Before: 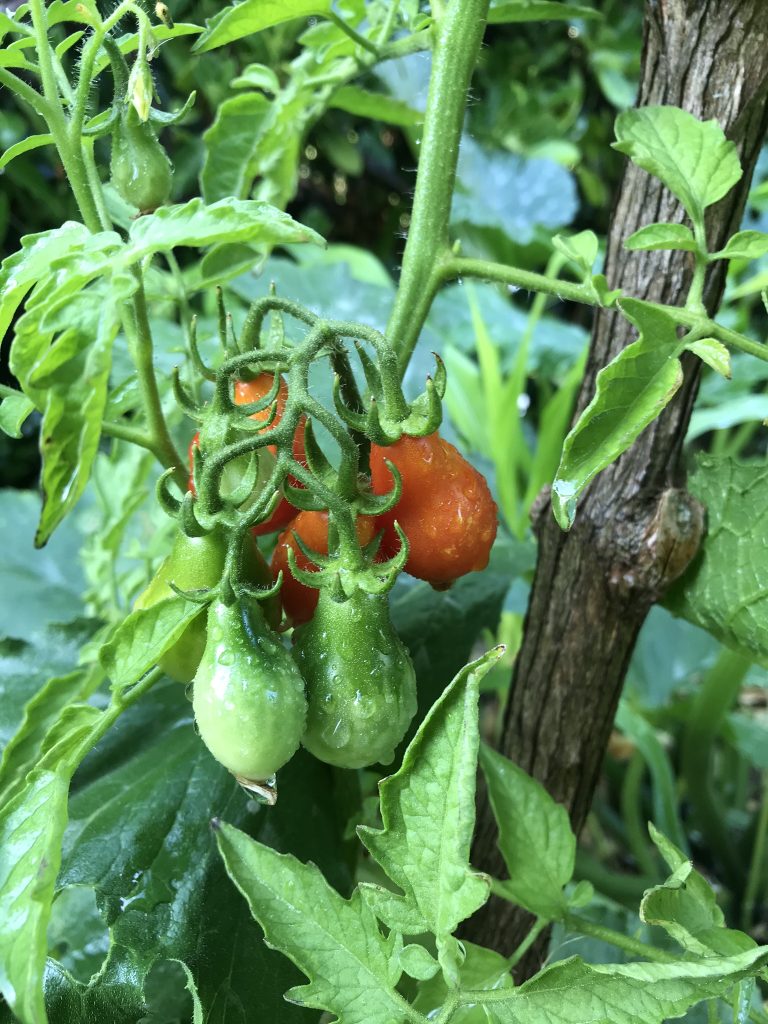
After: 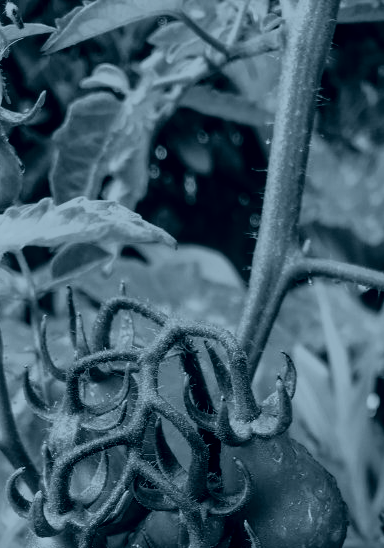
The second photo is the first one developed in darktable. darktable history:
crop: left 19.556%, right 30.401%, bottom 46.458%
colorize: hue 194.4°, saturation 29%, source mix 61.75%, lightness 3.98%, version 1
tone equalizer: -8 EV -1.08 EV, -7 EV -1.01 EV, -6 EV -0.867 EV, -5 EV -0.578 EV, -3 EV 0.578 EV, -2 EV 0.867 EV, -1 EV 1.01 EV, +0 EV 1.08 EV, edges refinement/feathering 500, mask exposure compensation -1.57 EV, preserve details no
local contrast: on, module defaults
color zones: curves: ch0 [(0, 0.5) (0.143, 0.52) (0.286, 0.5) (0.429, 0.5) (0.571, 0.5) (0.714, 0.5) (0.857, 0.5) (1, 0.5)]; ch1 [(0, 0.489) (0.155, 0.45) (0.286, 0.466) (0.429, 0.5) (0.571, 0.5) (0.714, 0.5) (0.857, 0.5) (1, 0.489)]
tone curve: curves: ch0 [(0, 0) (0.003, 0.005) (0.011, 0.006) (0.025, 0.013) (0.044, 0.027) (0.069, 0.042) (0.1, 0.06) (0.136, 0.085) (0.177, 0.118) (0.224, 0.171) (0.277, 0.239) (0.335, 0.314) (0.399, 0.394) (0.468, 0.473) (0.543, 0.552) (0.623, 0.64) (0.709, 0.718) (0.801, 0.801) (0.898, 0.882) (1, 1)], preserve colors none
